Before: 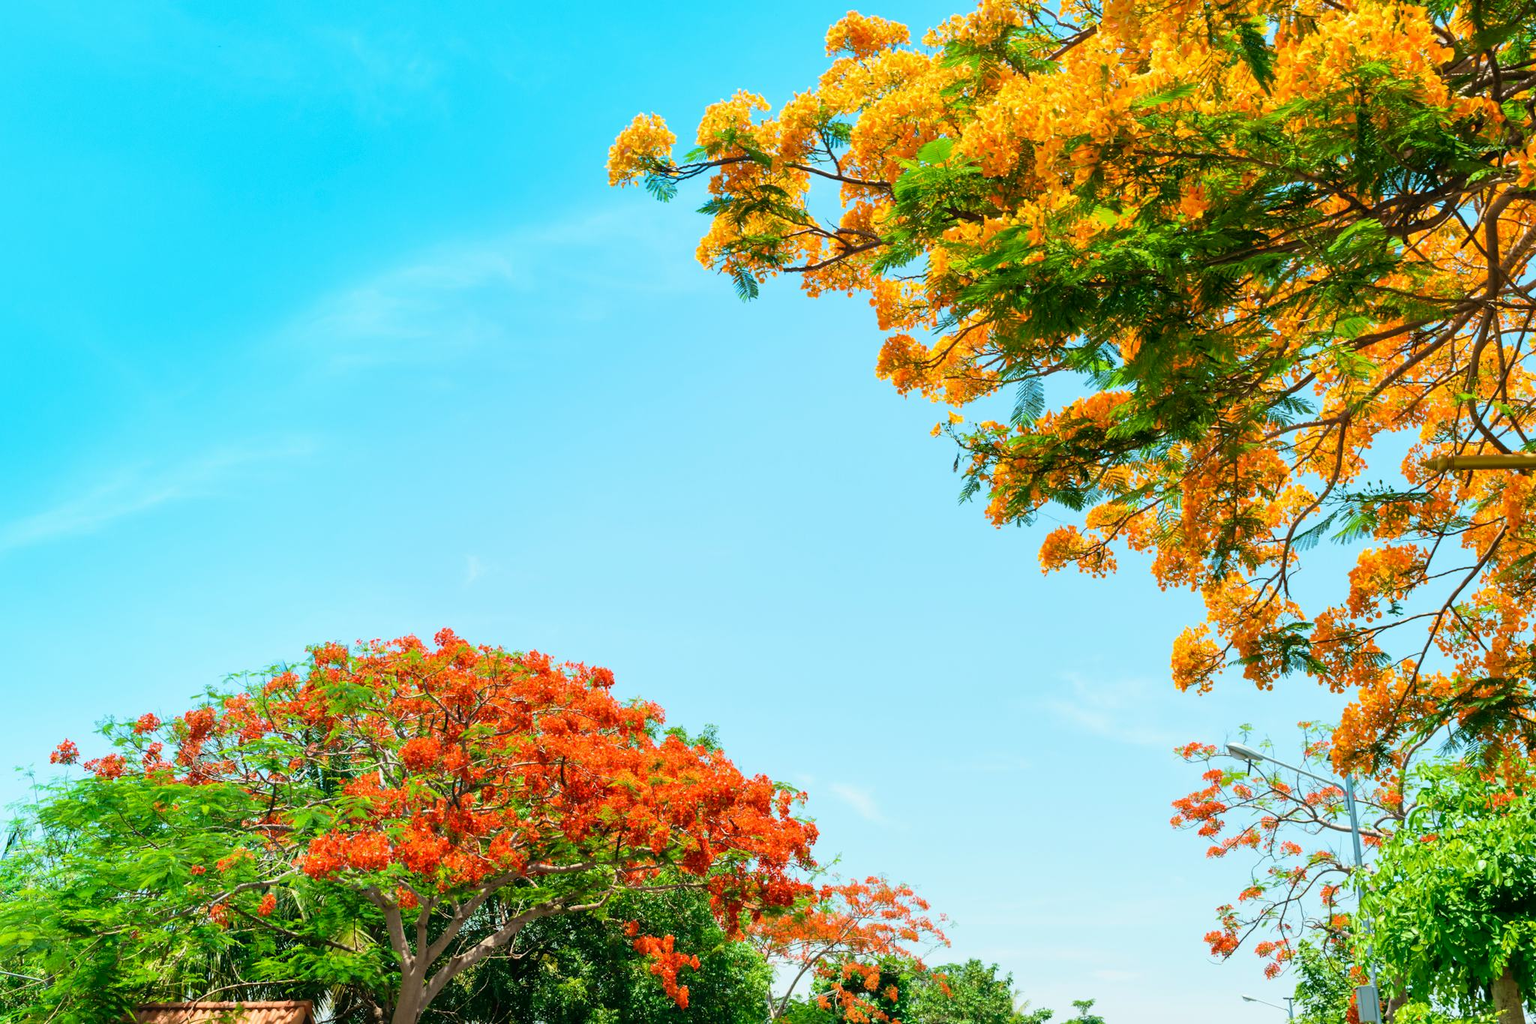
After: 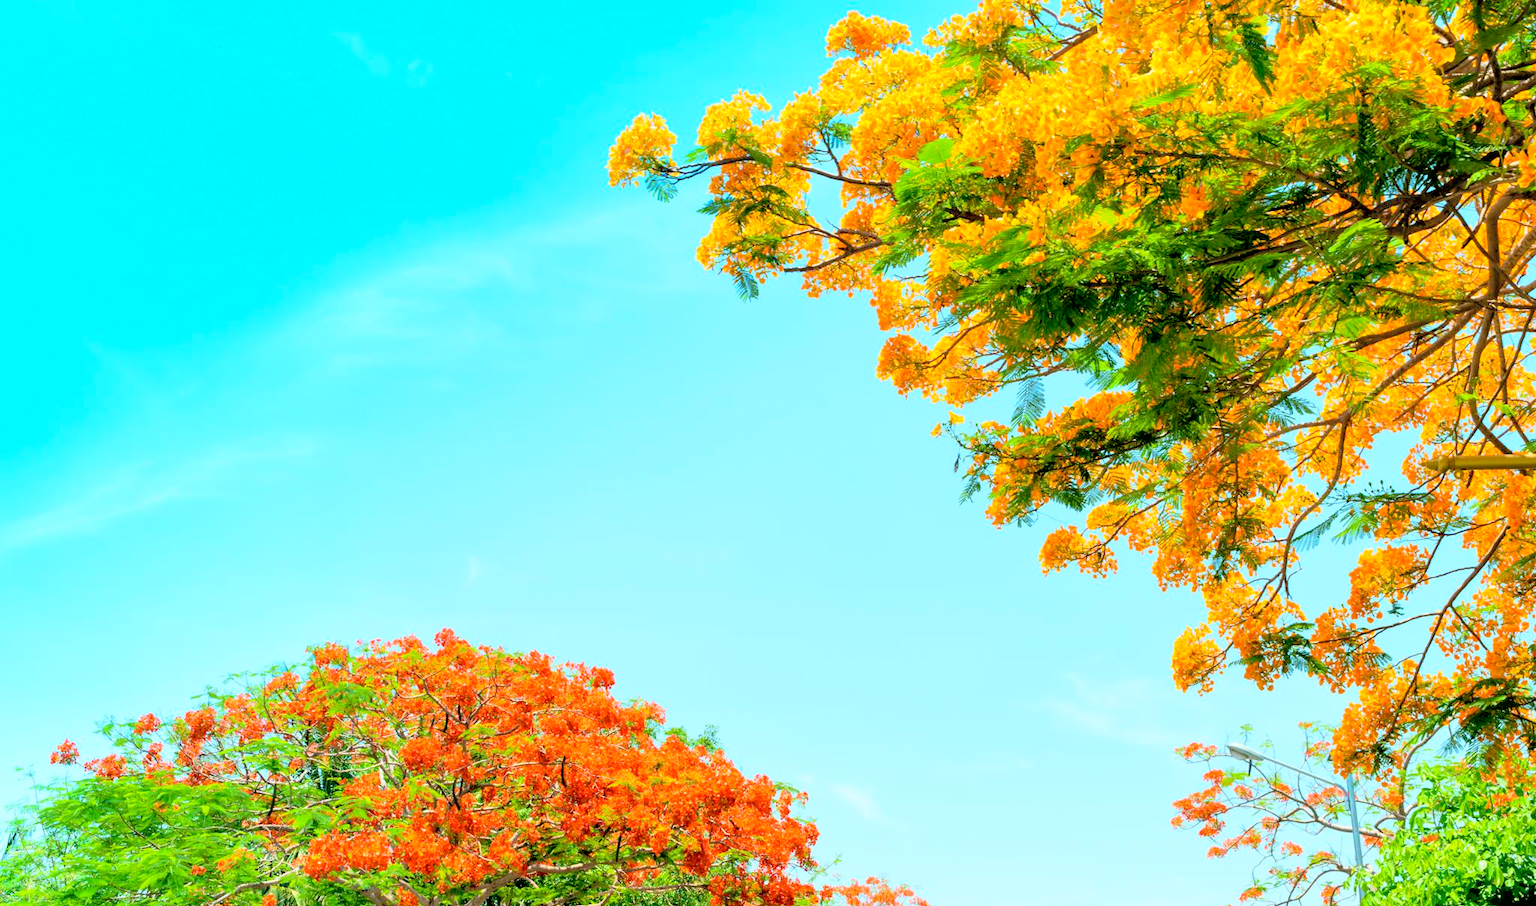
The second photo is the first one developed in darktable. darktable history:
crop and rotate: top 0%, bottom 11.434%
contrast brightness saturation: contrast 0.097, brightness 0.31, saturation 0.141
exposure: black level correction 0.01, exposure 0.016 EV, compensate highlight preservation false
